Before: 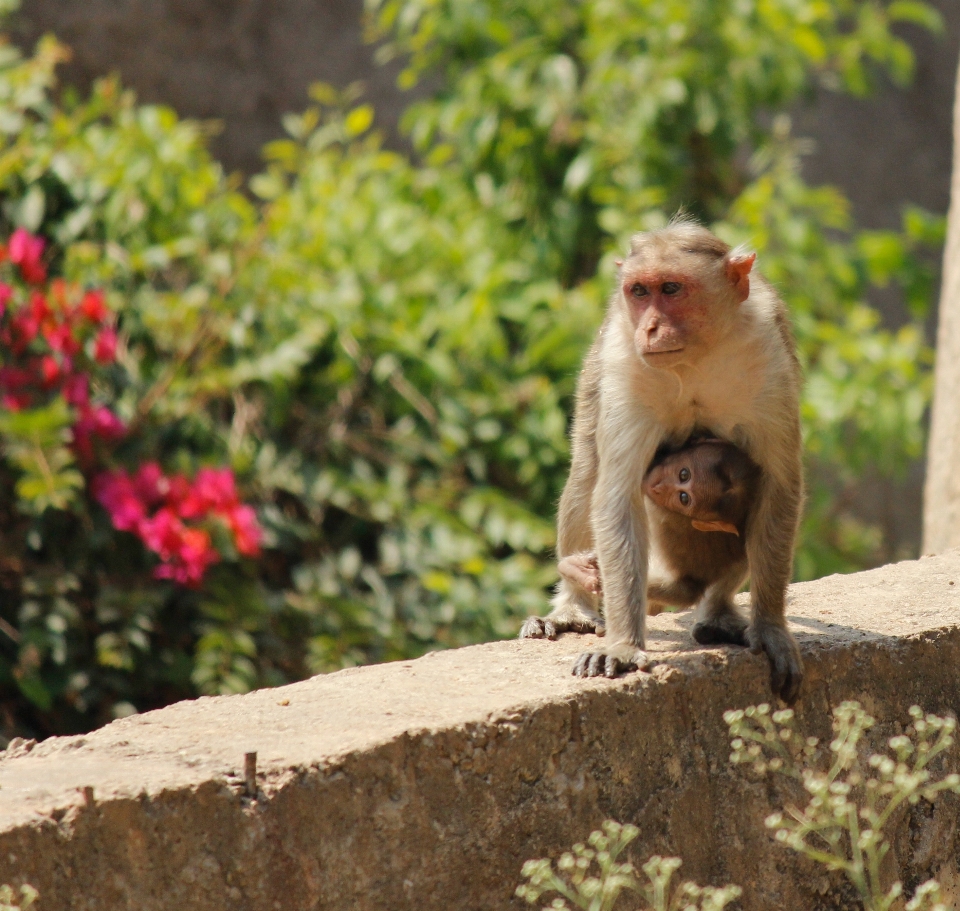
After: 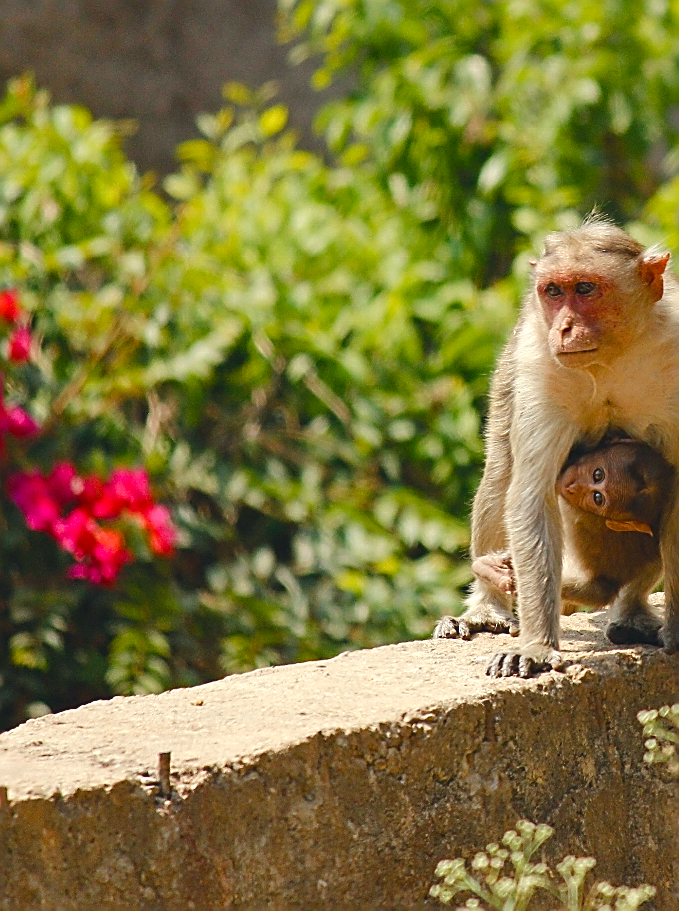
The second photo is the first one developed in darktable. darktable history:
color correction: highlights a* 0.389, highlights b* 2.7, shadows a* -1.17, shadows b* -4.16
color balance rgb: shadows lift › chroma 0.974%, shadows lift › hue 113.35°, highlights gain › luminance 14.735%, global offset › luminance 0.698%, perceptual saturation grading › global saturation 20%, perceptual saturation grading › highlights -25.597%, perceptual saturation grading › shadows 49.328%
sharpen: radius 1.693, amount 1.302
crop and rotate: left 9.036%, right 20.19%
